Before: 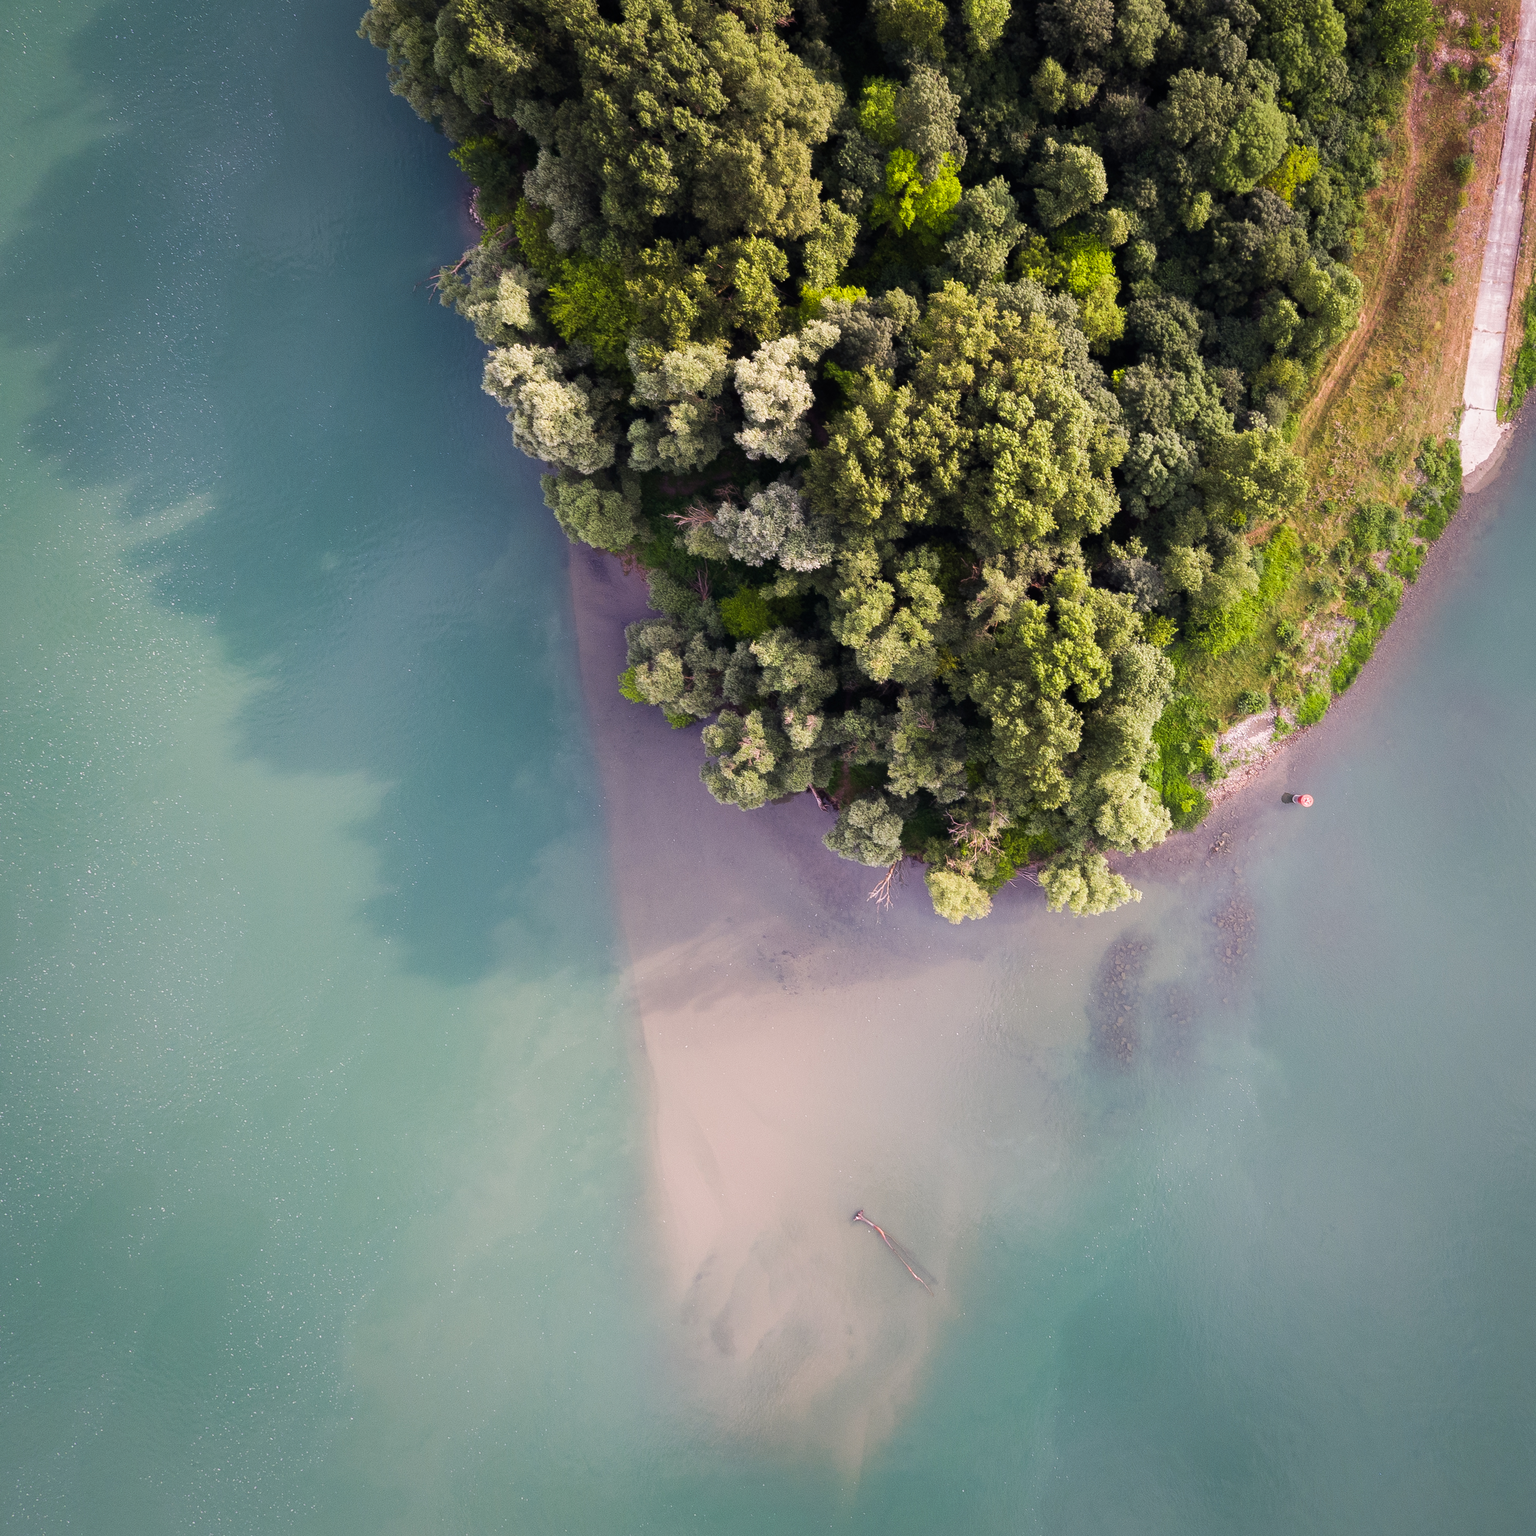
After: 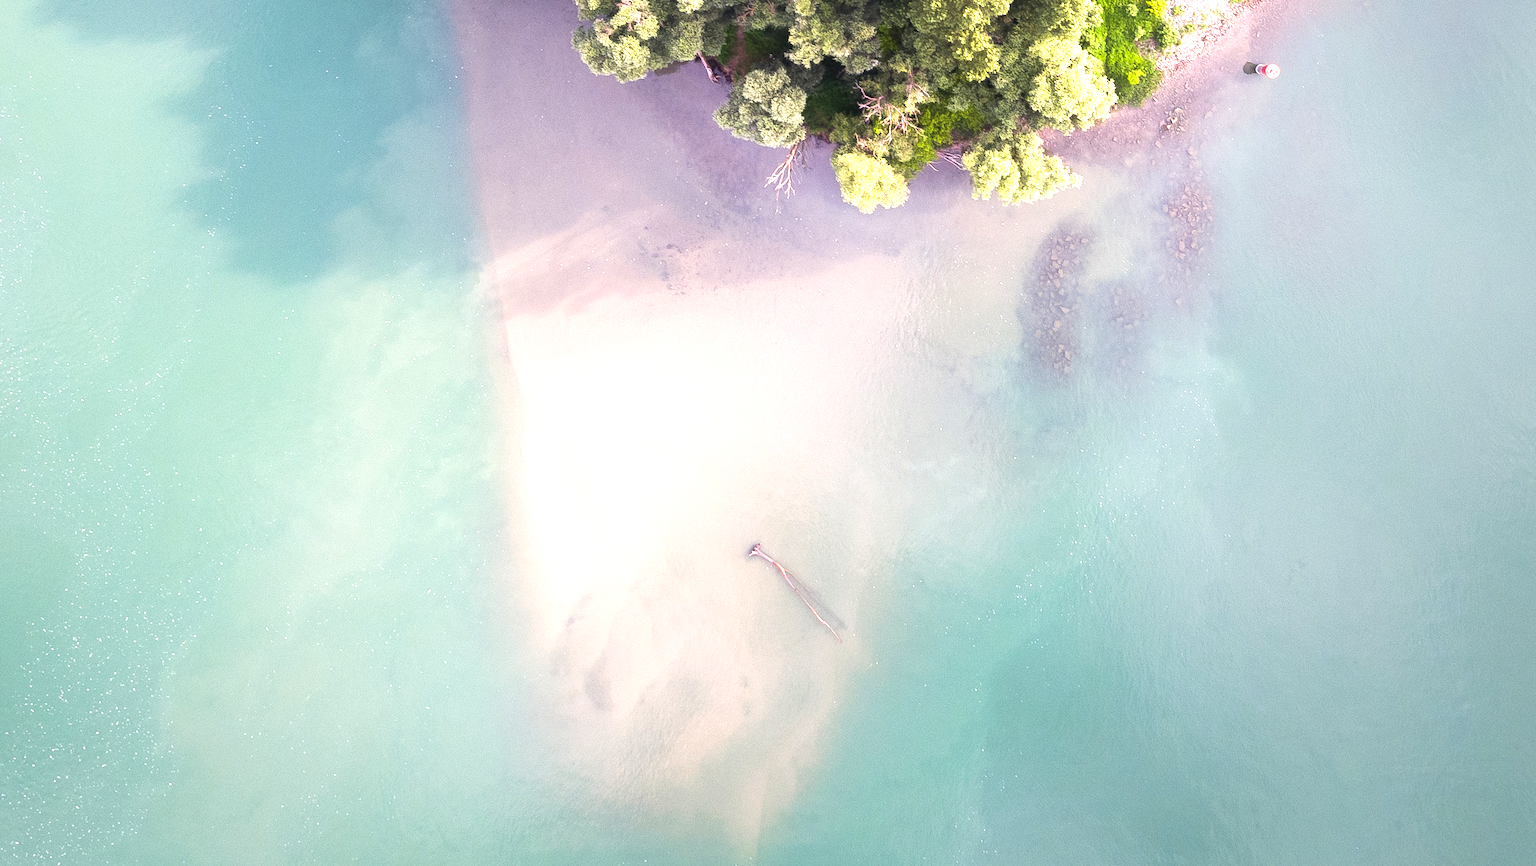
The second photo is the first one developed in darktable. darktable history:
white balance: red 1, blue 1
exposure: black level correction 0, exposure 1.1 EV, compensate exposure bias true, compensate highlight preservation false
tone equalizer: on, module defaults
crop and rotate: left 13.306%, top 48.129%, bottom 2.928%
